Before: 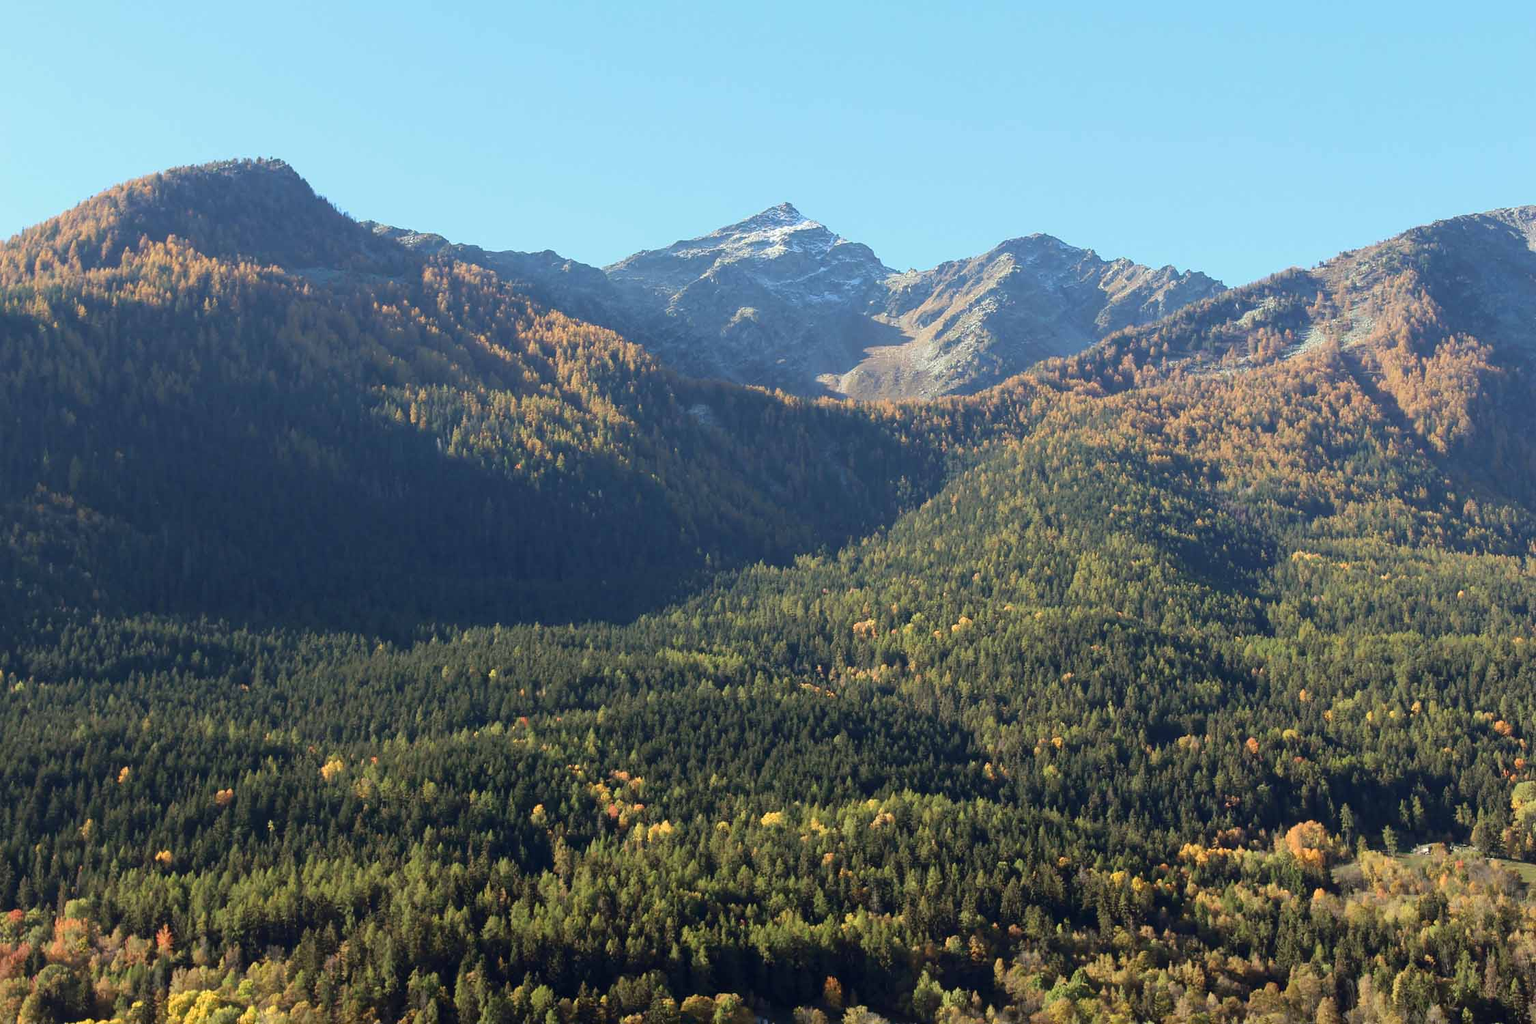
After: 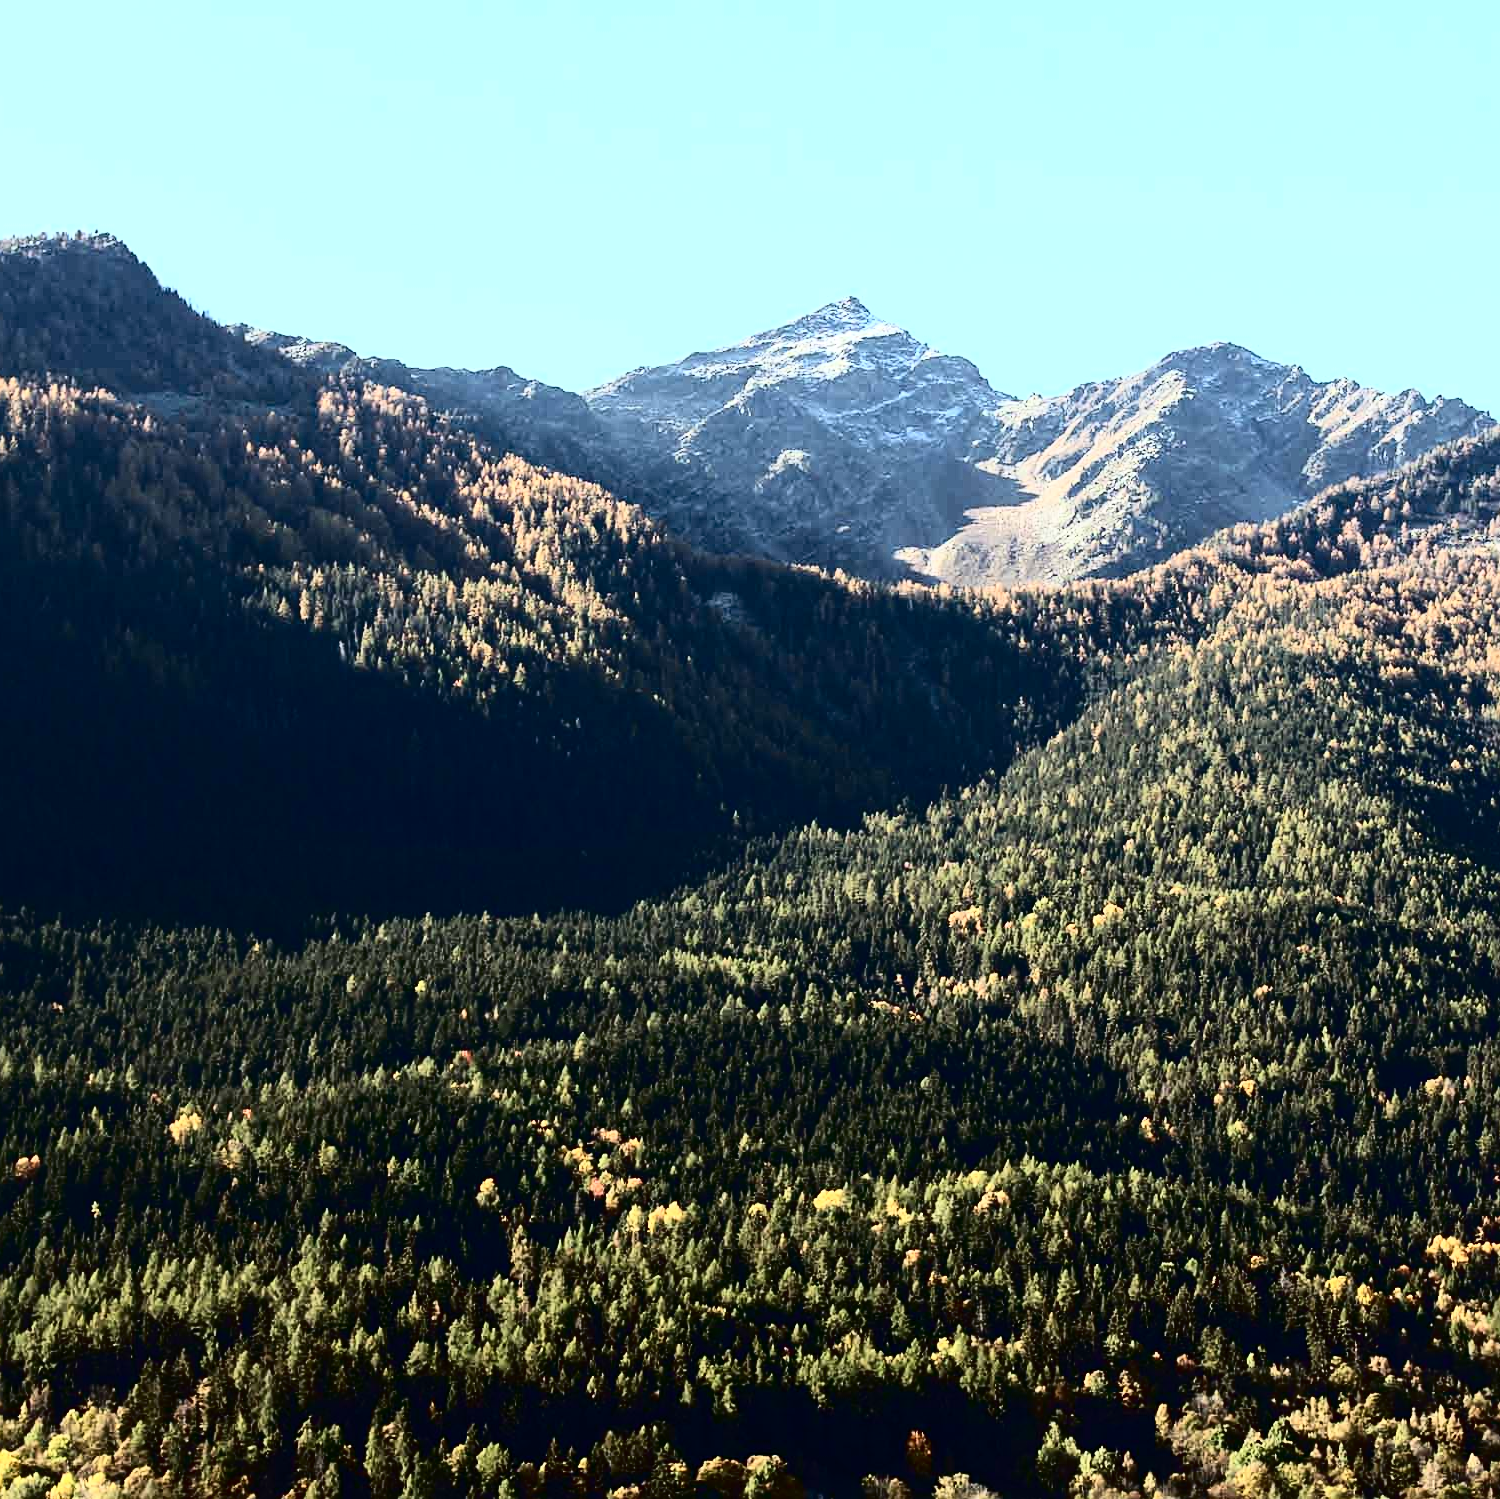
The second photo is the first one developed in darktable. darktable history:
tone curve: curves: ch0 [(0, 0) (0.003, 0.01) (0.011, 0.01) (0.025, 0.011) (0.044, 0.014) (0.069, 0.018) (0.1, 0.022) (0.136, 0.026) (0.177, 0.035) (0.224, 0.051) (0.277, 0.085) (0.335, 0.158) (0.399, 0.299) (0.468, 0.457) (0.543, 0.634) (0.623, 0.801) (0.709, 0.904) (0.801, 0.963) (0.898, 0.986) (1, 1)], color space Lab, independent channels, preserve colors none
crop and rotate: left 13.407%, right 19.897%
sharpen: radius 2.16, amount 0.38, threshold 0.115
